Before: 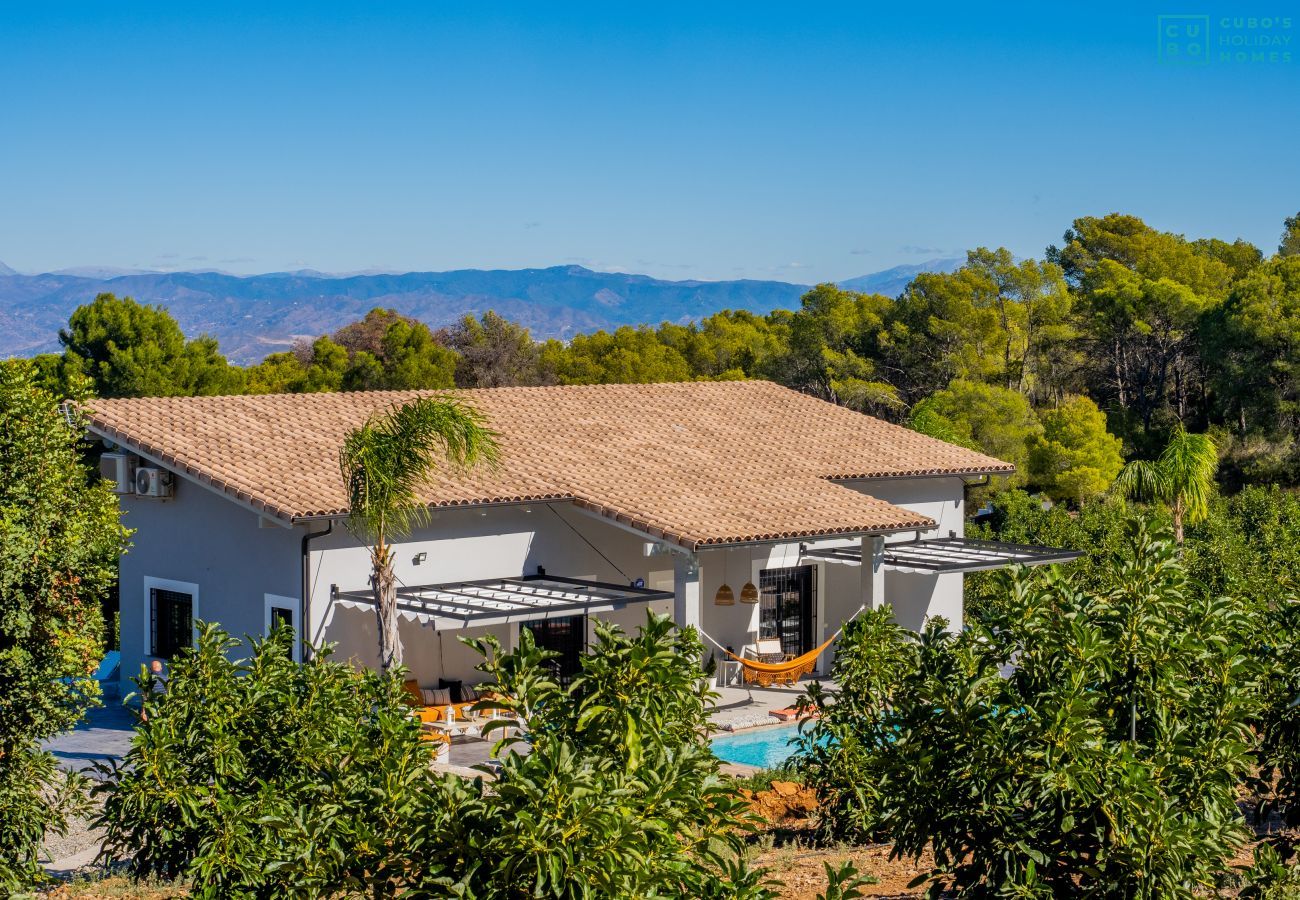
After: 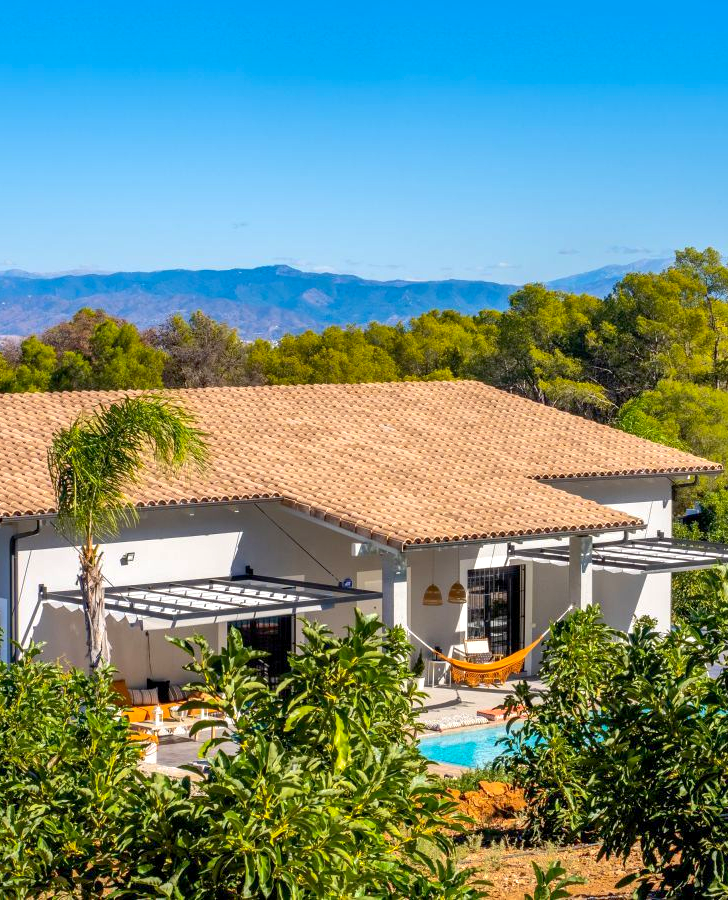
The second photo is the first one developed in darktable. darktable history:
exposure: black level correction 0.001, exposure 0.499 EV, compensate highlight preservation false
shadows and highlights: on, module defaults
color balance rgb: perceptual saturation grading › global saturation 0.451%, global vibrance 16.269%, saturation formula JzAzBz (2021)
contrast brightness saturation: contrast 0.137
crop and rotate: left 22.466%, right 21.506%
